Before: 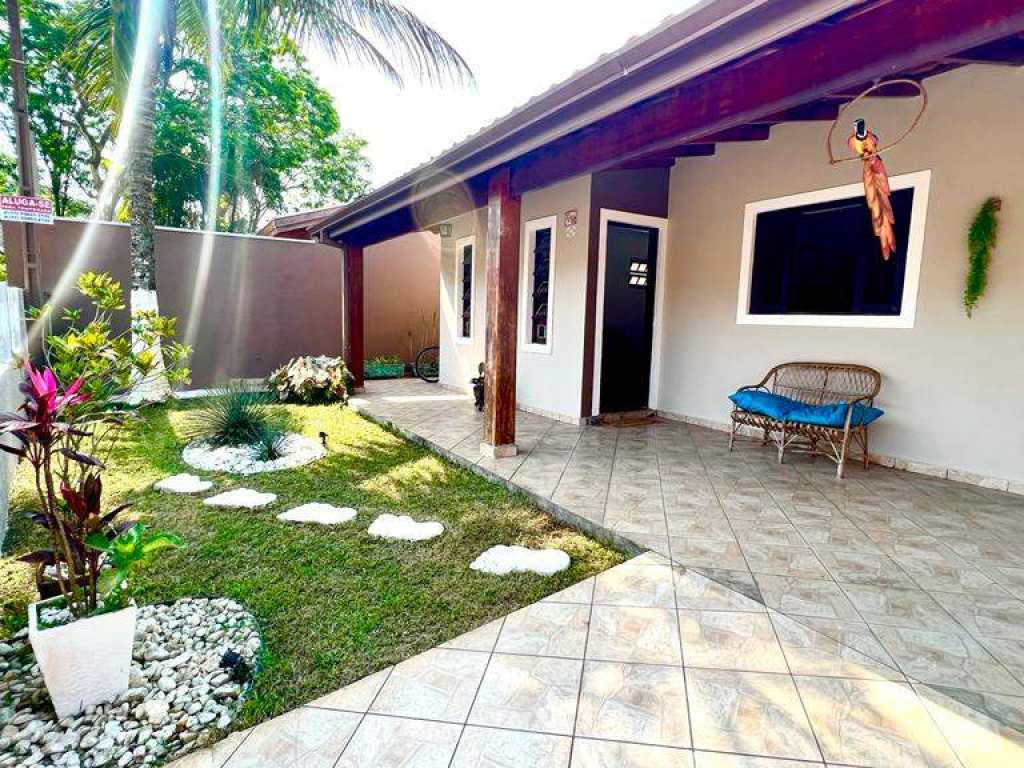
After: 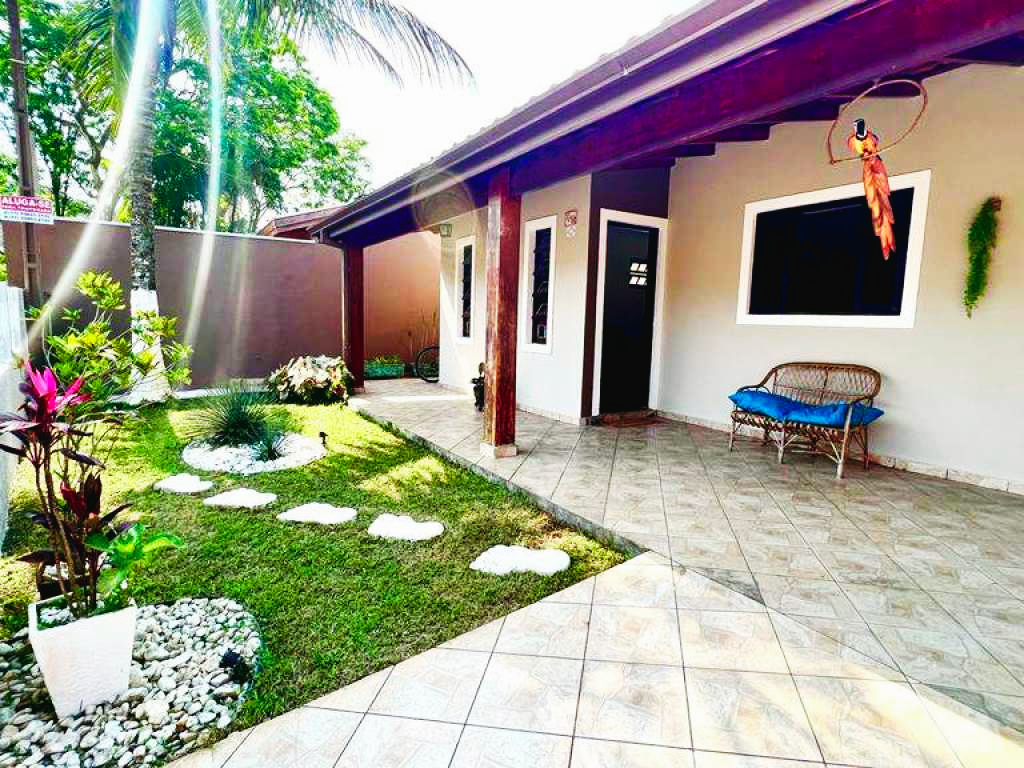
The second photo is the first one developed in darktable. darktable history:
tone curve: curves: ch0 [(0, 0) (0.003, 0.025) (0.011, 0.025) (0.025, 0.025) (0.044, 0.026) (0.069, 0.033) (0.1, 0.053) (0.136, 0.078) (0.177, 0.108) (0.224, 0.153) (0.277, 0.213) (0.335, 0.286) (0.399, 0.372) (0.468, 0.467) (0.543, 0.565) (0.623, 0.675) (0.709, 0.775) (0.801, 0.863) (0.898, 0.936) (1, 1)], preserve colors none
color look up table: target L [93.11, 92.42, 89.63, 85.12, 84.13, 77.59, 72.28, 70.69, 69.29, 55.62, 46.47, 47.23, 27.68, 200.09, 89.66, 90.83, 83.61, 75.1, 65.86, 66.34, 58.96, 59, 52.21, 54.6, 51.41, 38.23, 30.31, 35.36, 15.55, 3.71, 88.64, 76.15, 57.46, 57.88, 48.82, 48.66, 49.49, 52.04, 46.12, 36.32, 37.37, 22, 21.25, 22.72, 69.62, 68.22, 64.6, 53.32, 42.24], target a [-20.29, -37.56, -45.8, -70.01, -81.04, -69.62, -40.42, -54.58, -27.62, -18.66, -26.82, -36.03, -20.44, 0, -6.32, -21, 5.913, 27.92, 30.08, 2.202, 52.66, 47.52, 64.64, 32.42, 60.02, 0.378, 7.614, 44.47, 28.49, -11.21, 5.149, 41.41, 65.91, 77.04, 14.66, 35.95, 28.71, 63.71, 58.41, 46.09, 52.25, 16.79, 35.32, 38.25, -28.96, -3.921, -7.417, -8.78, -4.269], target b [28.41, 83.59, 1.888, 23.79, 71.64, 64.06, 50.83, 39.17, 56.37, 29.3, 4.263, 36, 26.43, 0, 50.85, 82.25, 3.267, 9.384, 44.69, 50.9, 14.88, 52.63, 53.5, 49.41, 42.34, 35.22, 14.68, 19.51, 17.11, 5.722, -14.03, -33.59, -19.62, -55.85, -73.66, -44.61, -1.046, 3.06, -19.97, -94.04, -55.75, -35.27, -11.83, -58.49, -30.78, -11.56, -49.69, -38.62, -13.34], num patches 49
